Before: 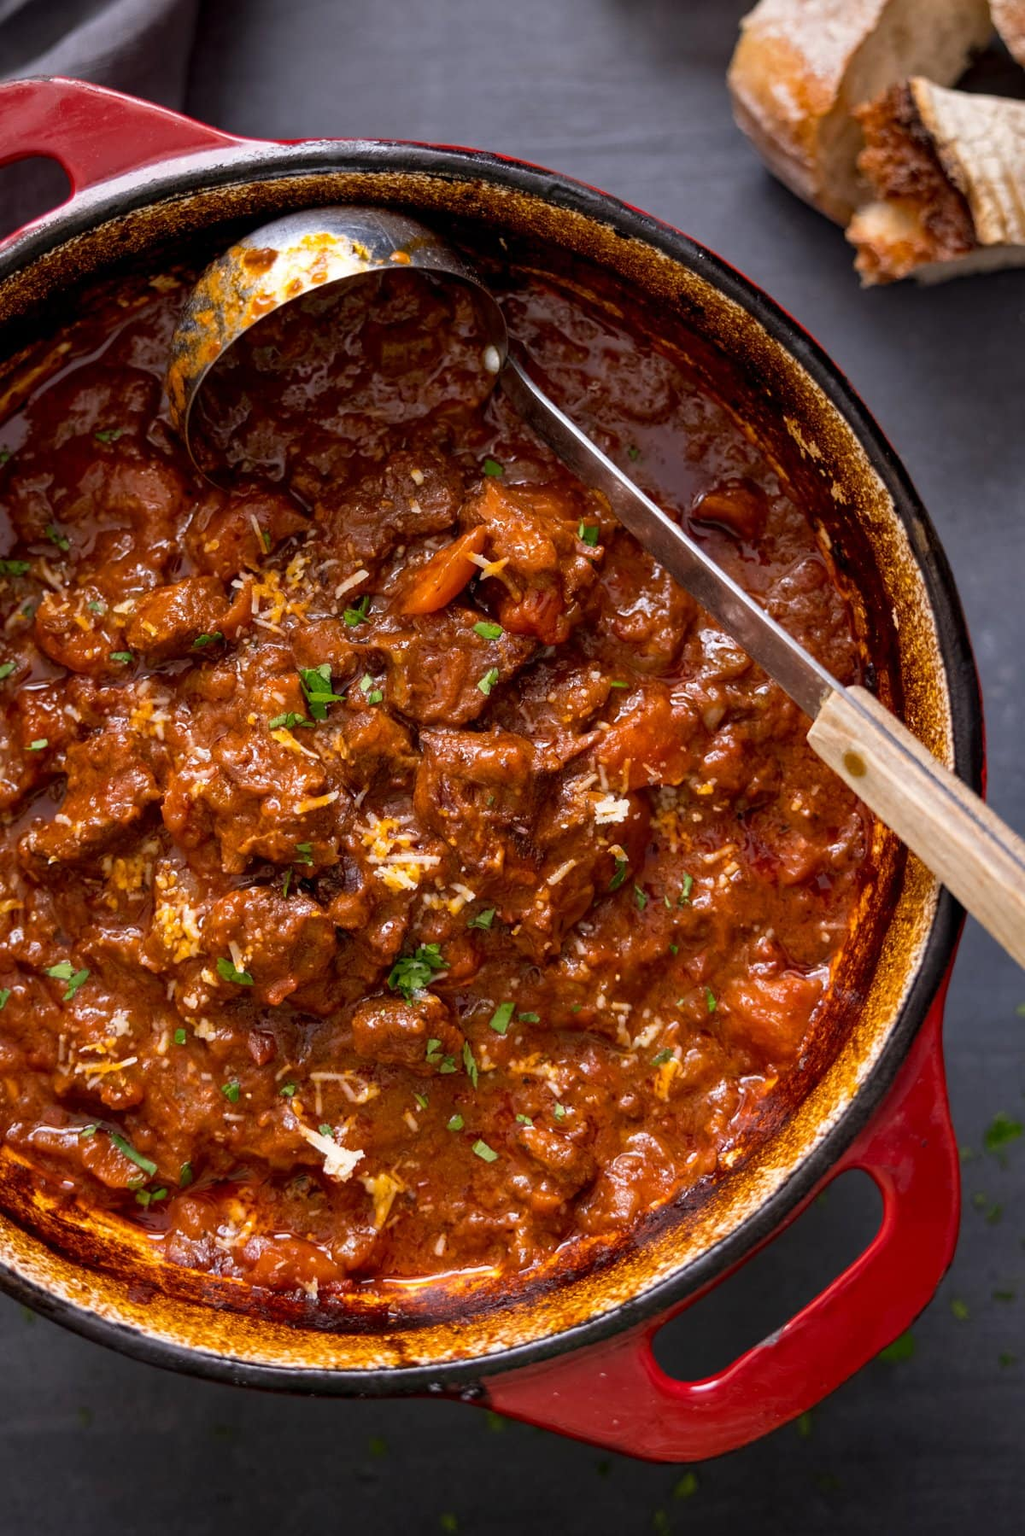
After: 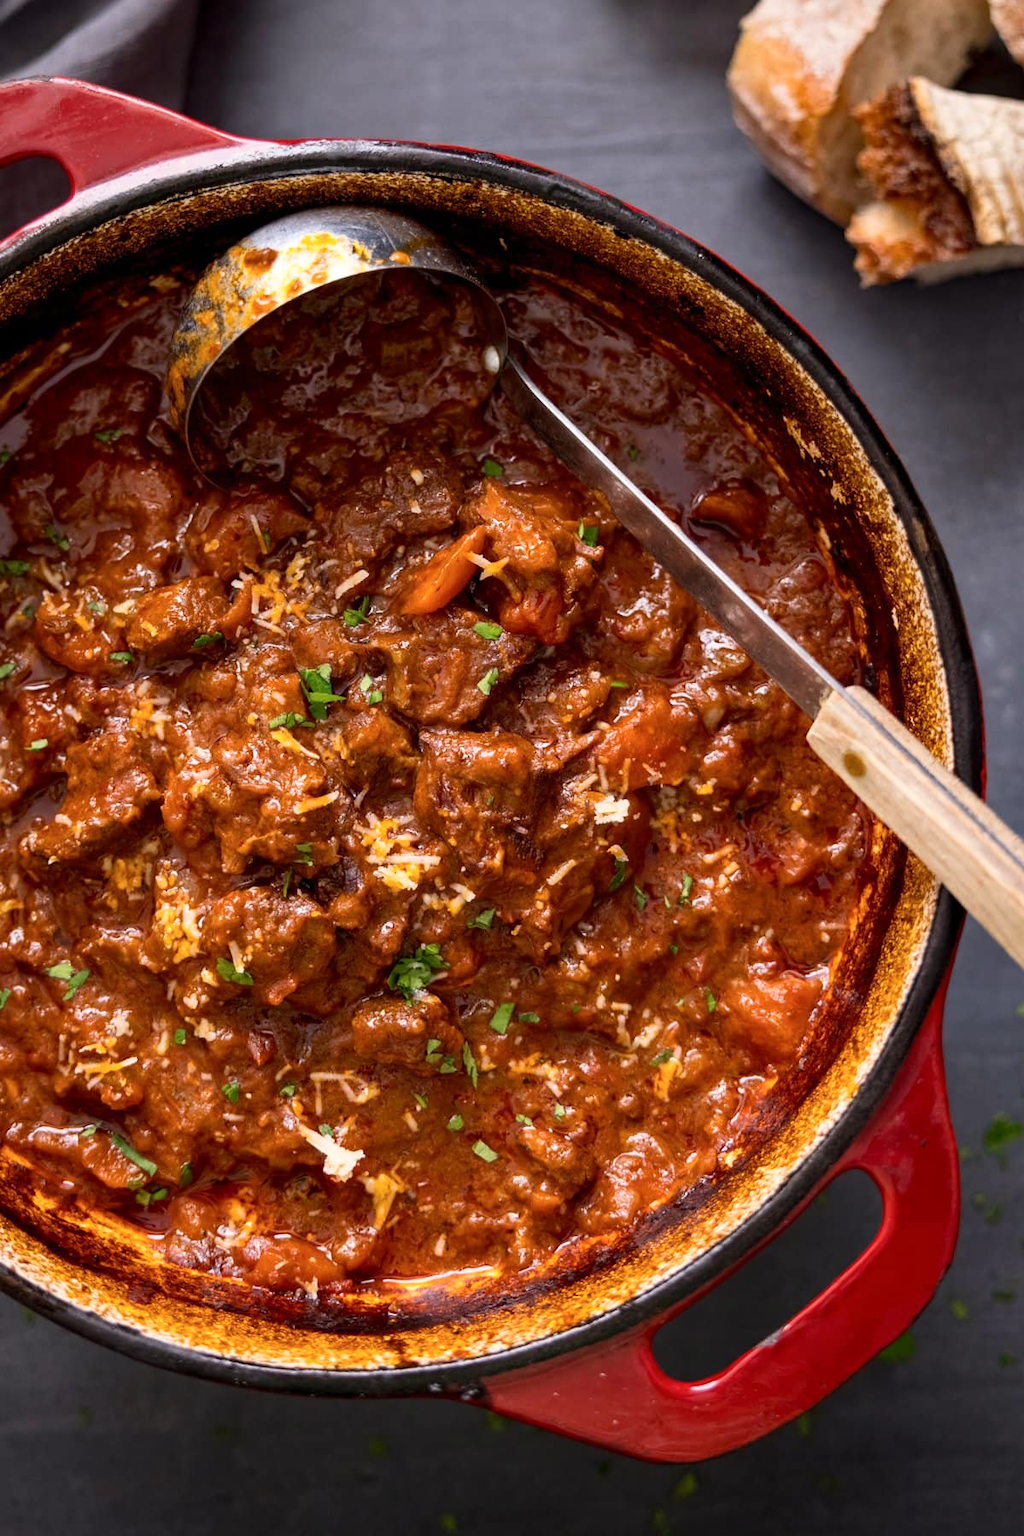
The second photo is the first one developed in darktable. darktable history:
contrast brightness saturation: contrast 0.15, brightness 0.05
white balance: red 1.009, blue 0.985
